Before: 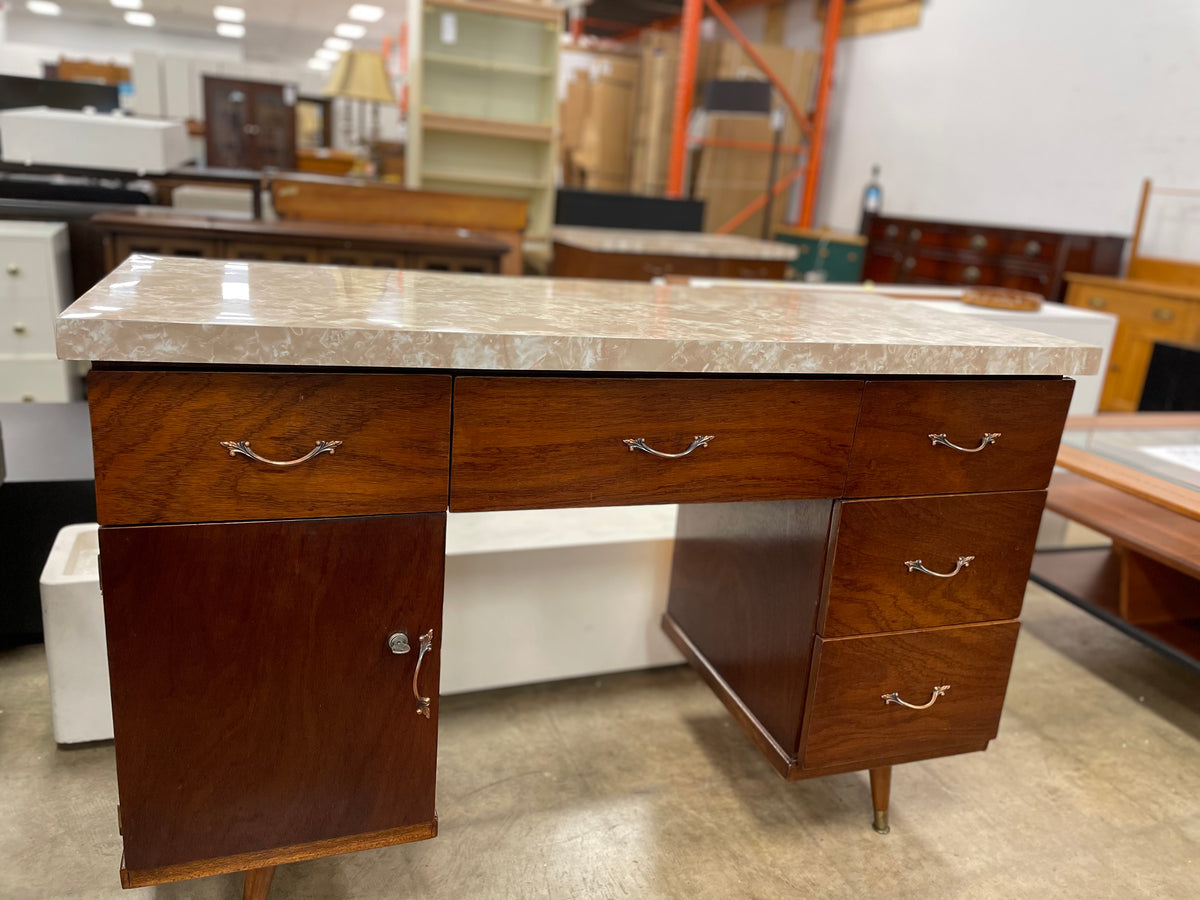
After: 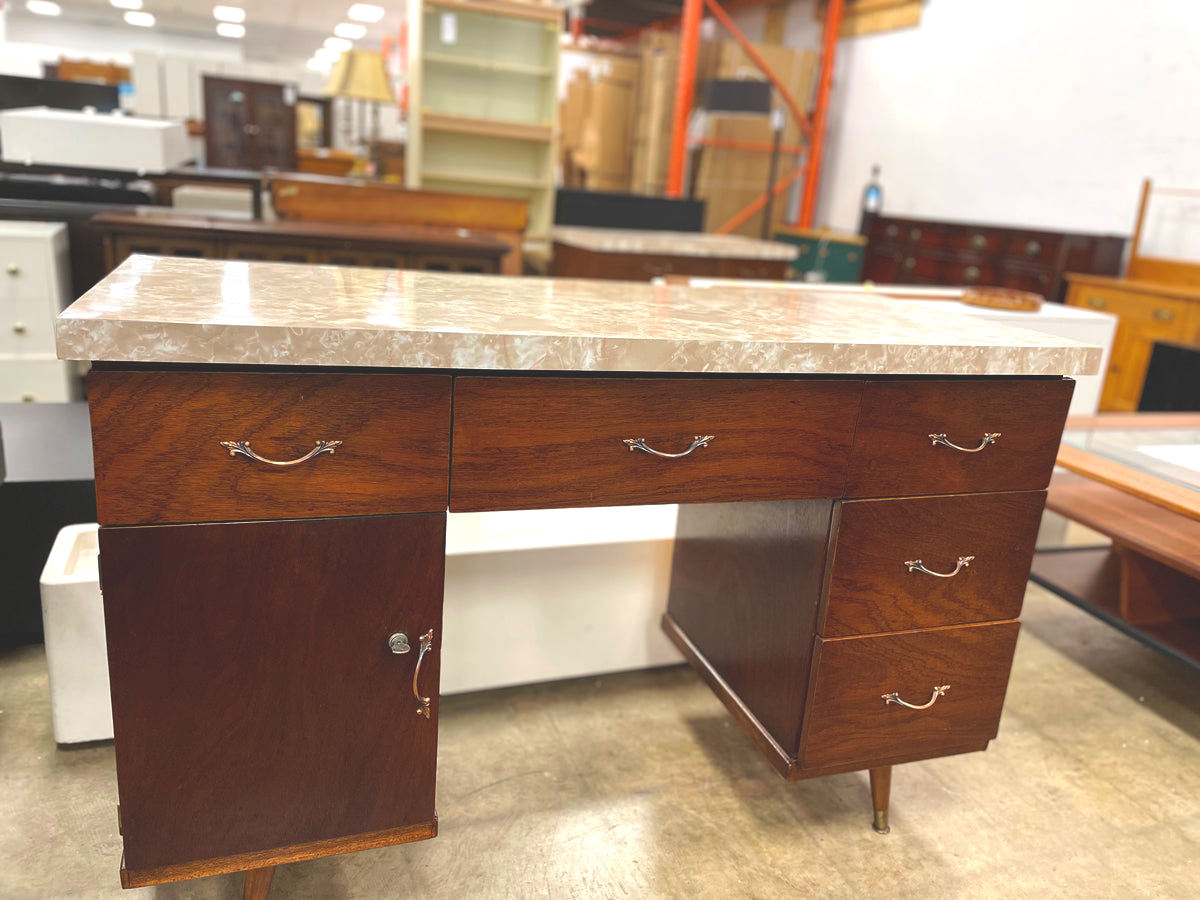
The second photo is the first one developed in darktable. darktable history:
color balance rgb: global offset › luminance 1.972%, perceptual saturation grading › global saturation 0.201%, perceptual brilliance grading › global brilliance 12.053%, global vibrance 20%
tone curve: curves: ch0 [(0, 0) (0.003, 0.003) (0.011, 0.011) (0.025, 0.024) (0.044, 0.043) (0.069, 0.068) (0.1, 0.097) (0.136, 0.133) (0.177, 0.173) (0.224, 0.219) (0.277, 0.27) (0.335, 0.327) (0.399, 0.39) (0.468, 0.457) (0.543, 0.545) (0.623, 0.625) (0.709, 0.71) (0.801, 0.801) (0.898, 0.898) (1, 1)], preserve colors none
